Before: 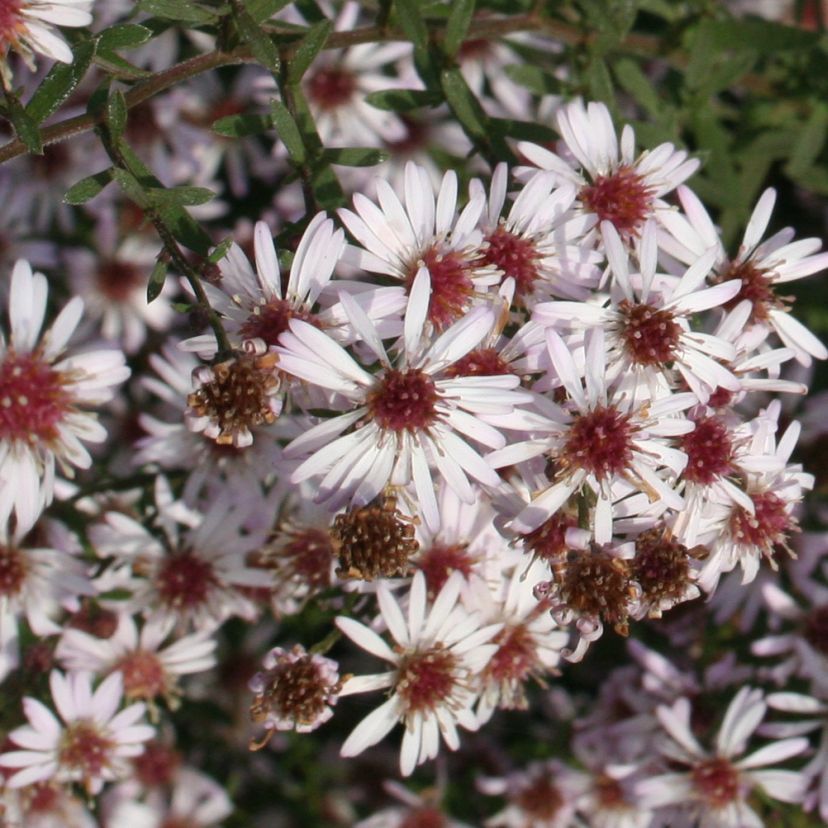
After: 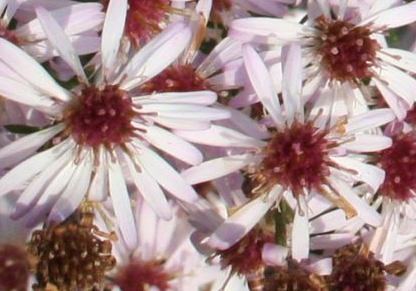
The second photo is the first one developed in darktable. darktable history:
crop: left 36.658%, top 34.362%, right 13.073%, bottom 30.472%
velvia: on, module defaults
